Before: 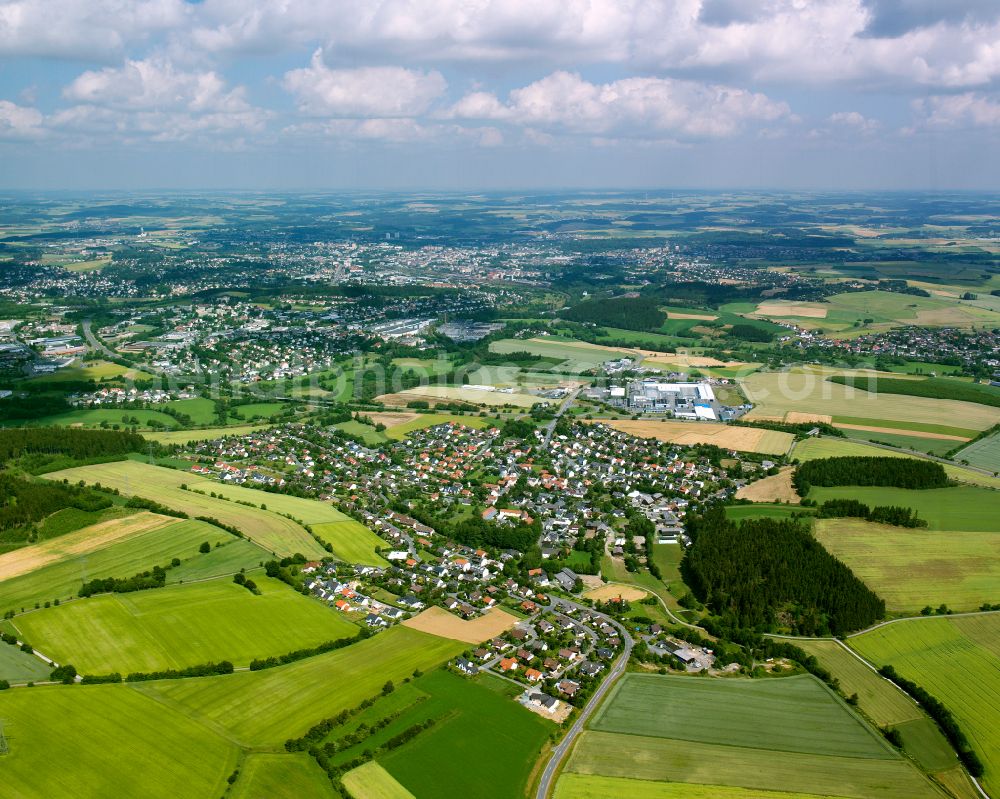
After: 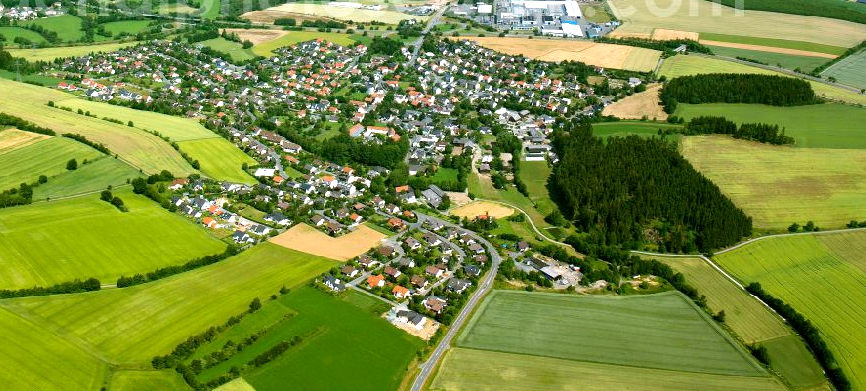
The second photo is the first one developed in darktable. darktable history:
exposure: black level correction 0.001, exposure 0.499 EV, compensate highlight preservation false
crop and rotate: left 13.323%, top 48.051%, bottom 2.959%
